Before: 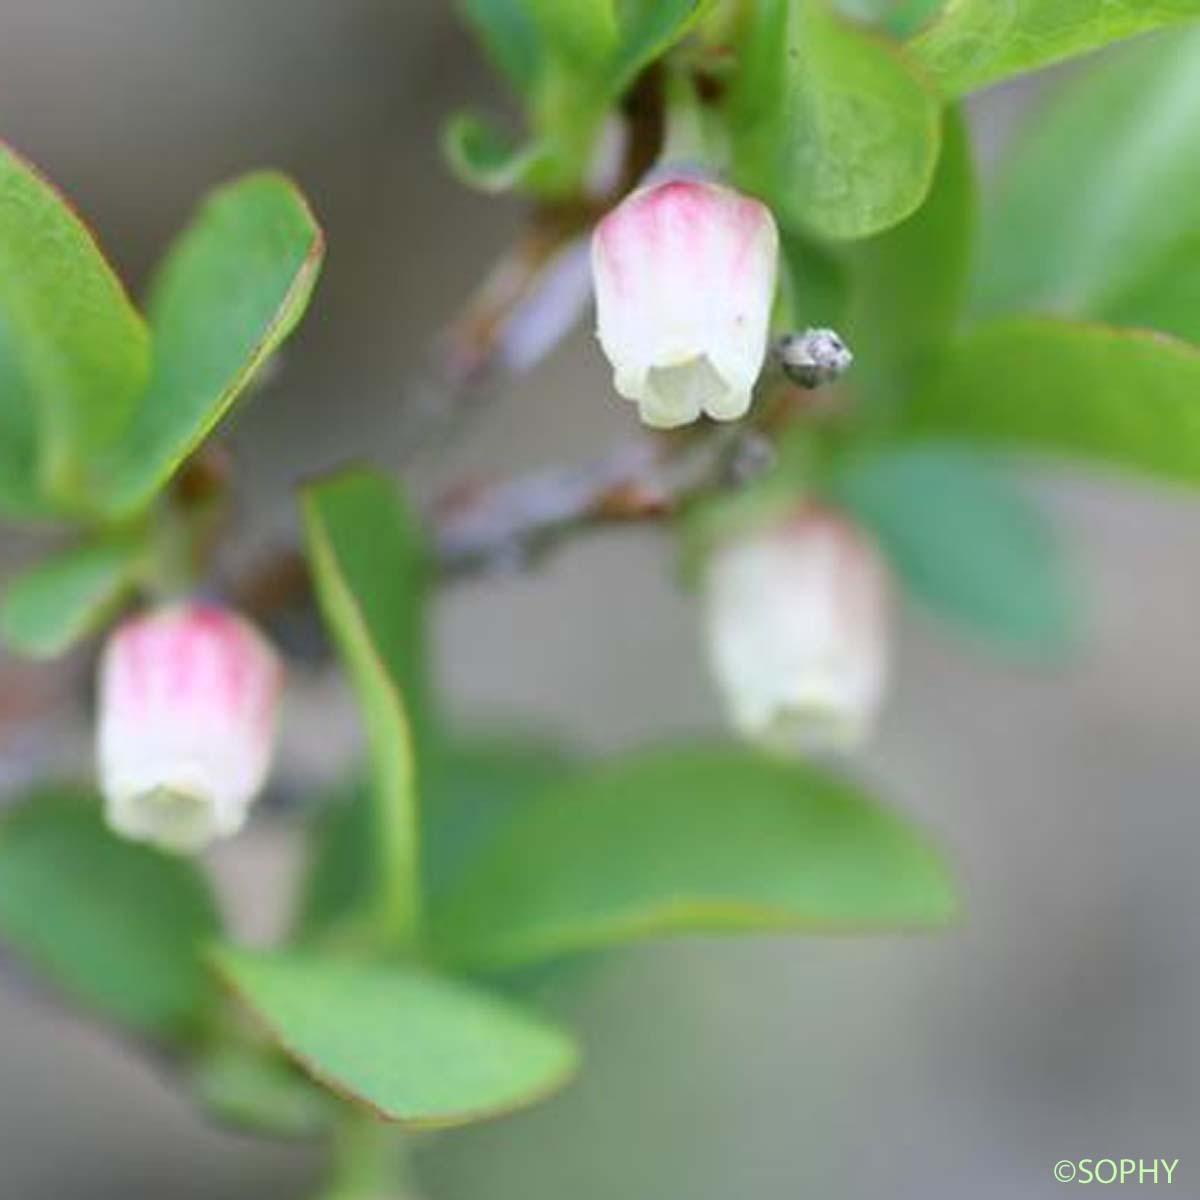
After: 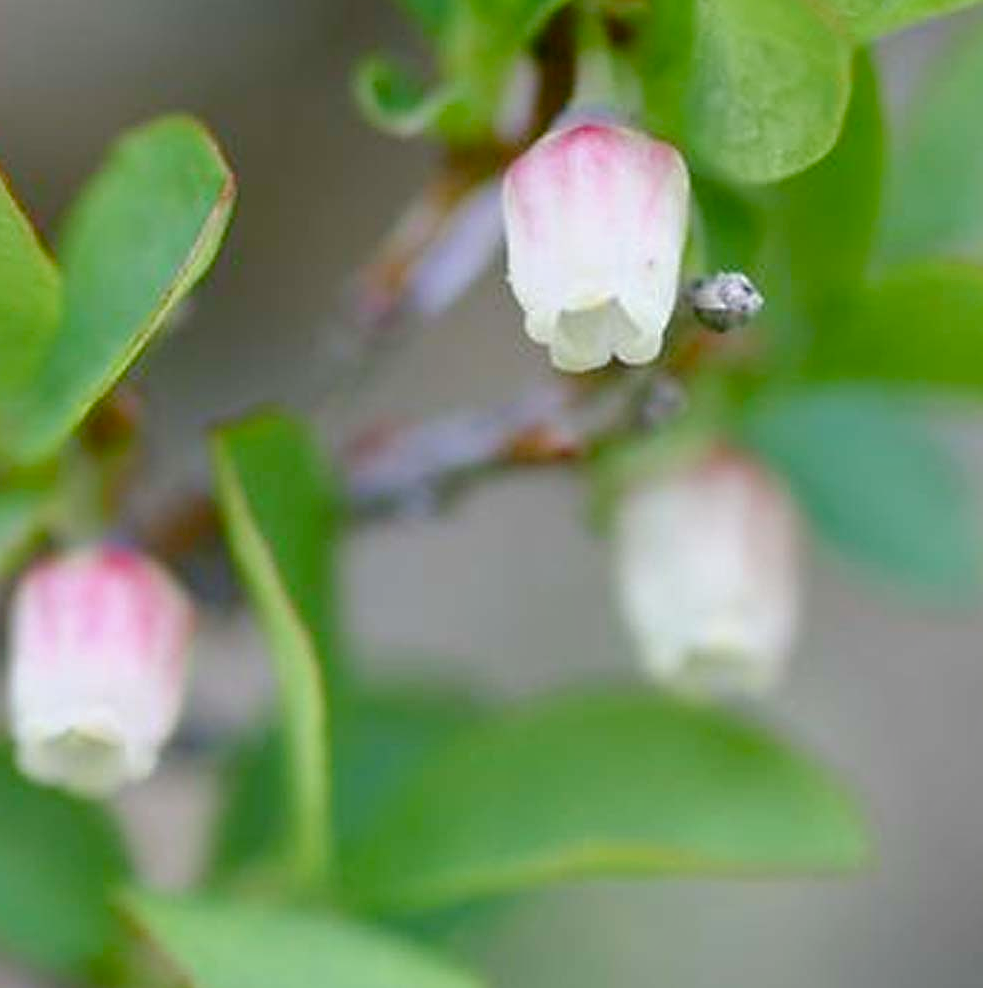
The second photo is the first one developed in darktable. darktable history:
sharpen: on, module defaults
crop and rotate: left 7.474%, top 4.691%, right 10.571%, bottom 12.924%
color balance rgb: perceptual saturation grading › global saturation 25.473%, perceptual saturation grading › highlights -50.078%, perceptual saturation grading › shadows 30.997%, global vibrance 20%
shadows and highlights: shadows -20.35, white point adjustment -2.13, highlights -35.13, highlights color adjustment 45.2%
